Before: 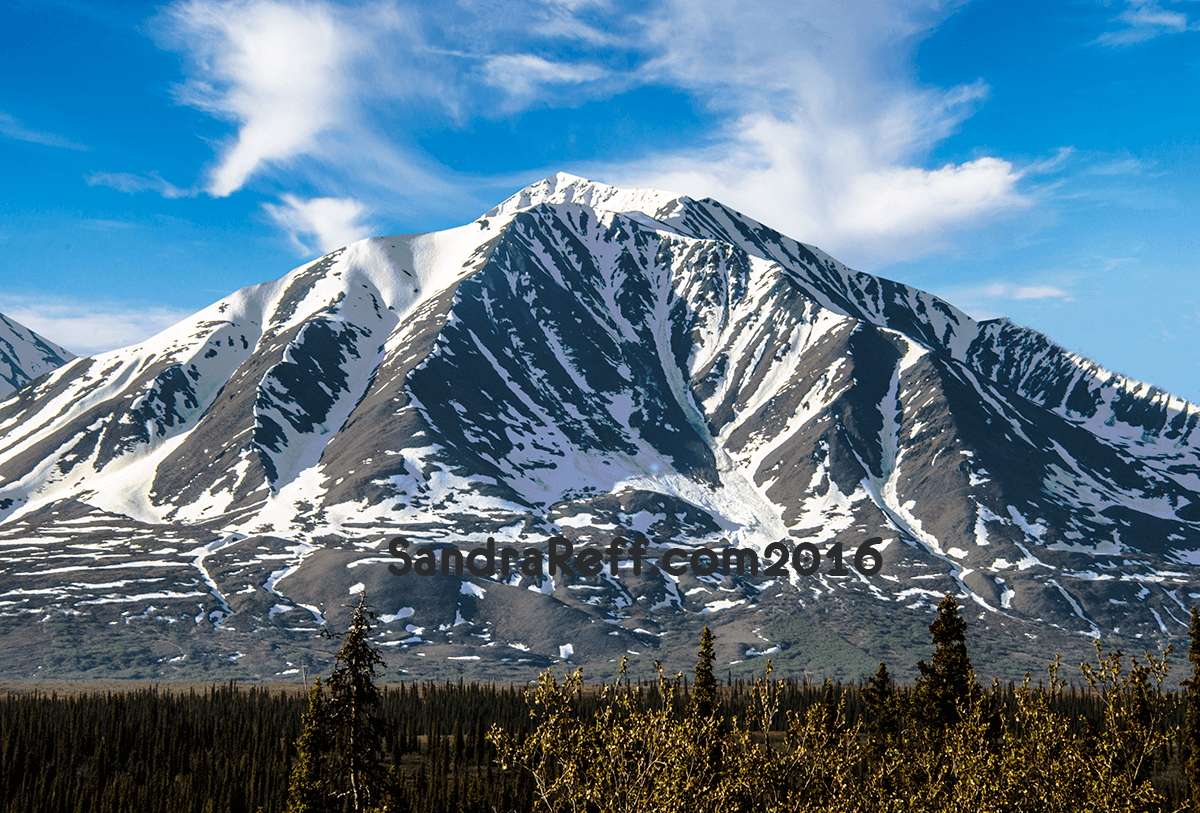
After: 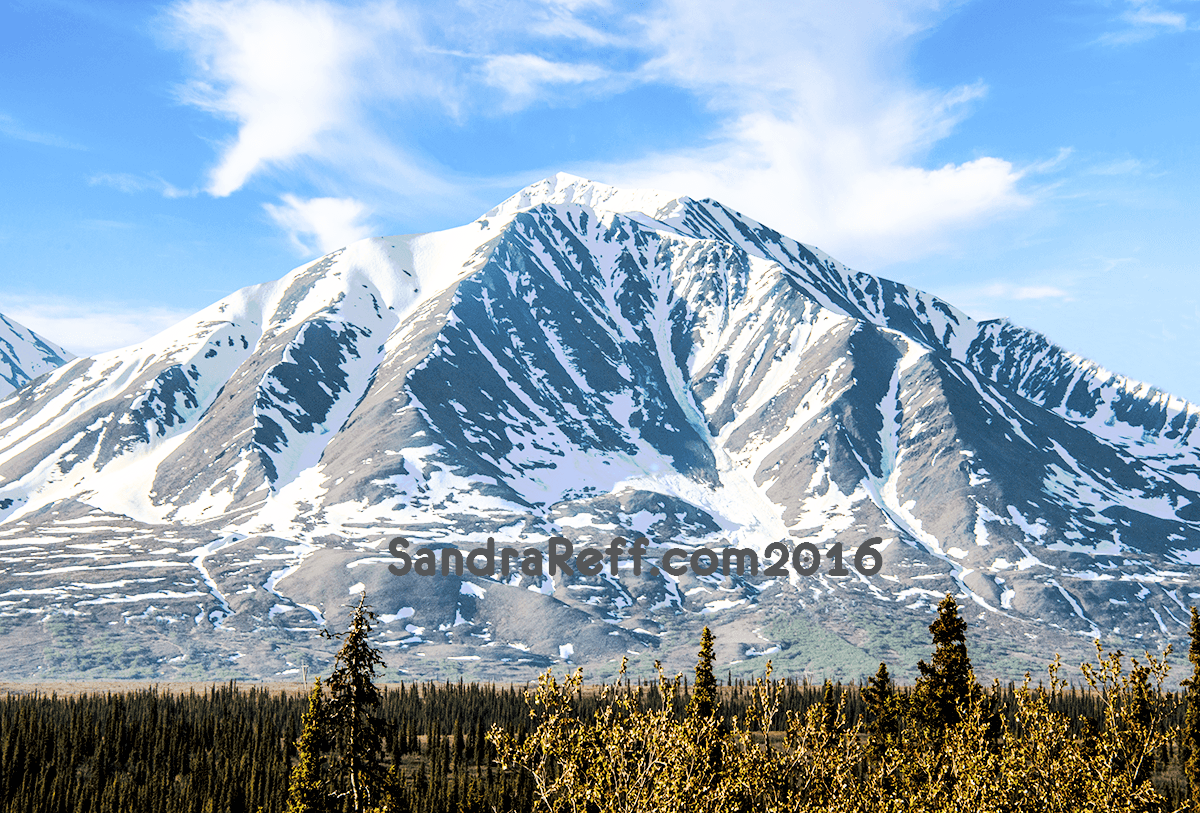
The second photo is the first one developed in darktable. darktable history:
exposure: exposure 2.04 EV, compensate highlight preservation false
filmic rgb: black relative exposure -7.65 EV, white relative exposure 4.56 EV, hardness 3.61
